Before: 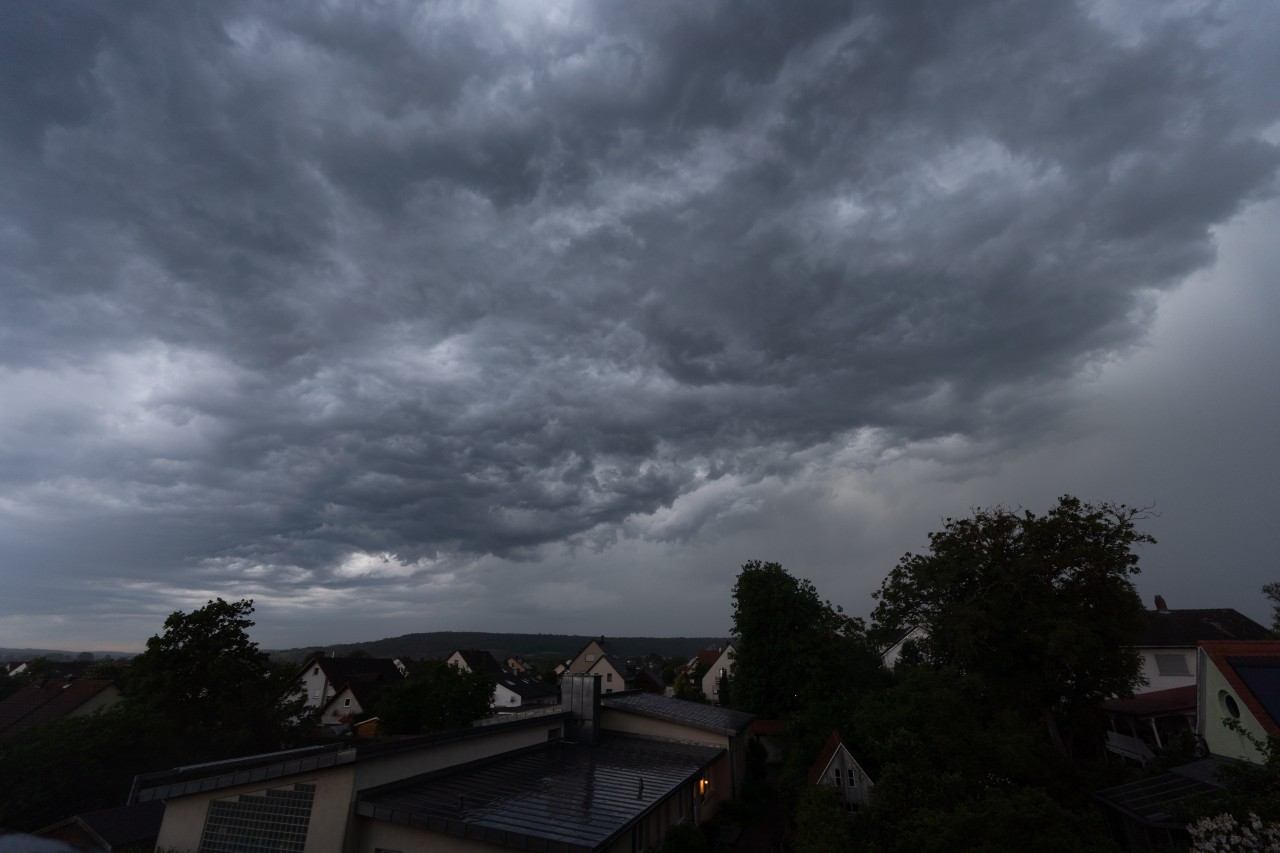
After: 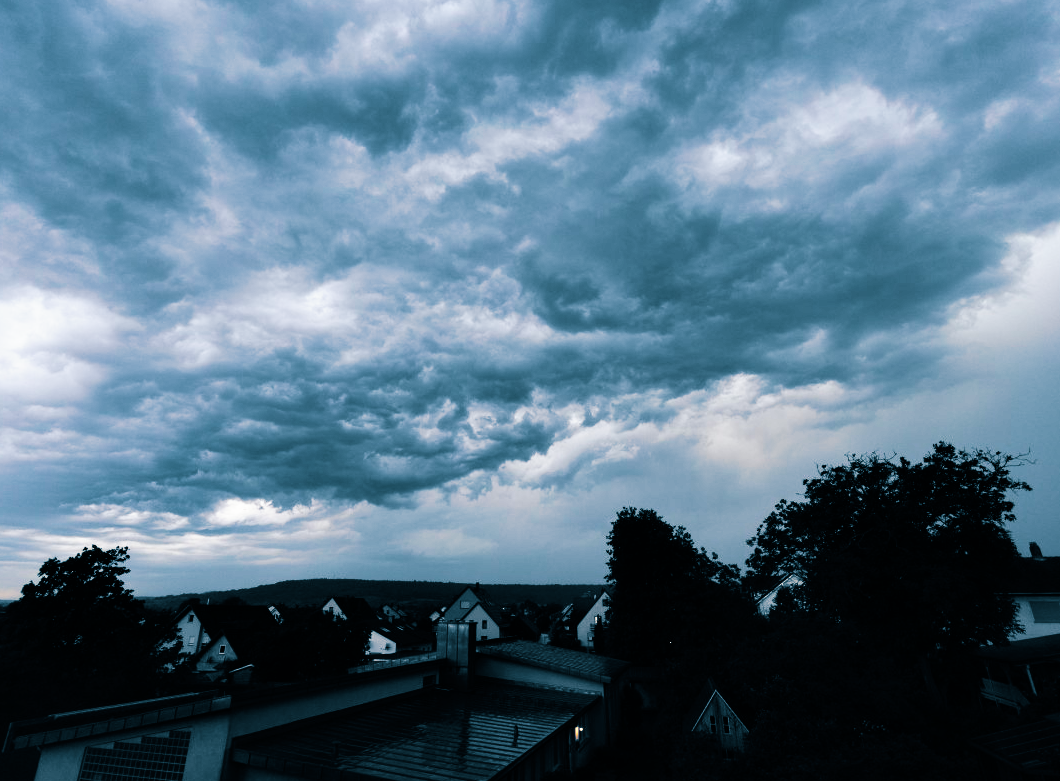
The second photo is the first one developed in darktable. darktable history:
crop: left 9.807%, top 6.259%, right 7.334%, bottom 2.177%
base curve: curves: ch0 [(0, 0) (0.007, 0.004) (0.027, 0.03) (0.046, 0.07) (0.207, 0.54) (0.442, 0.872) (0.673, 0.972) (1, 1)], preserve colors none
contrast equalizer: octaves 7, y [[0.6 ×6], [0.55 ×6], [0 ×6], [0 ×6], [0 ×6]], mix 0.35
split-toning: shadows › hue 212.4°, balance -70
